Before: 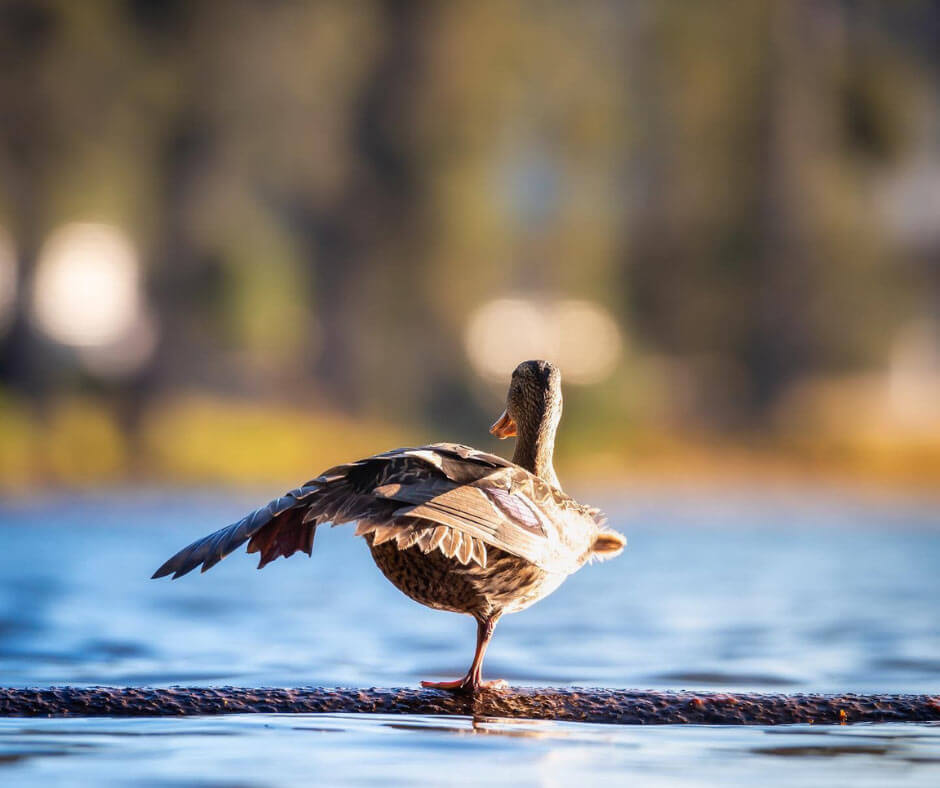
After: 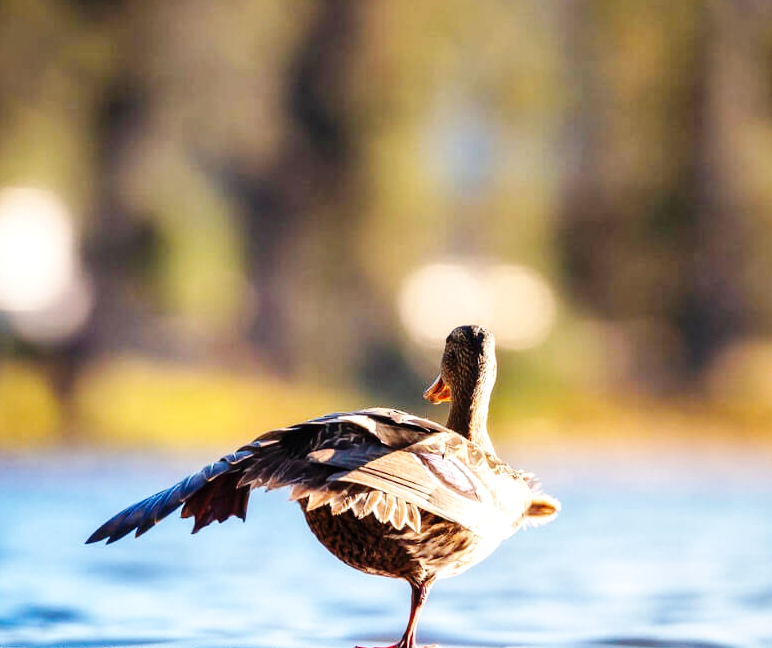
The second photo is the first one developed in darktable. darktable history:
base curve: curves: ch0 [(0, 0) (0.036, 0.025) (0.121, 0.166) (0.206, 0.329) (0.605, 0.79) (1, 1)], preserve colors none
local contrast: mode bilateral grid, contrast 20, coarseness 50, detail 120%, midtone range 0.2
crop and rotate: left 7.196%, top 4.574%, right 10.605%, bottom 13.178%
exposure: exposure 0.2 EV, compensate highlight preservation false
